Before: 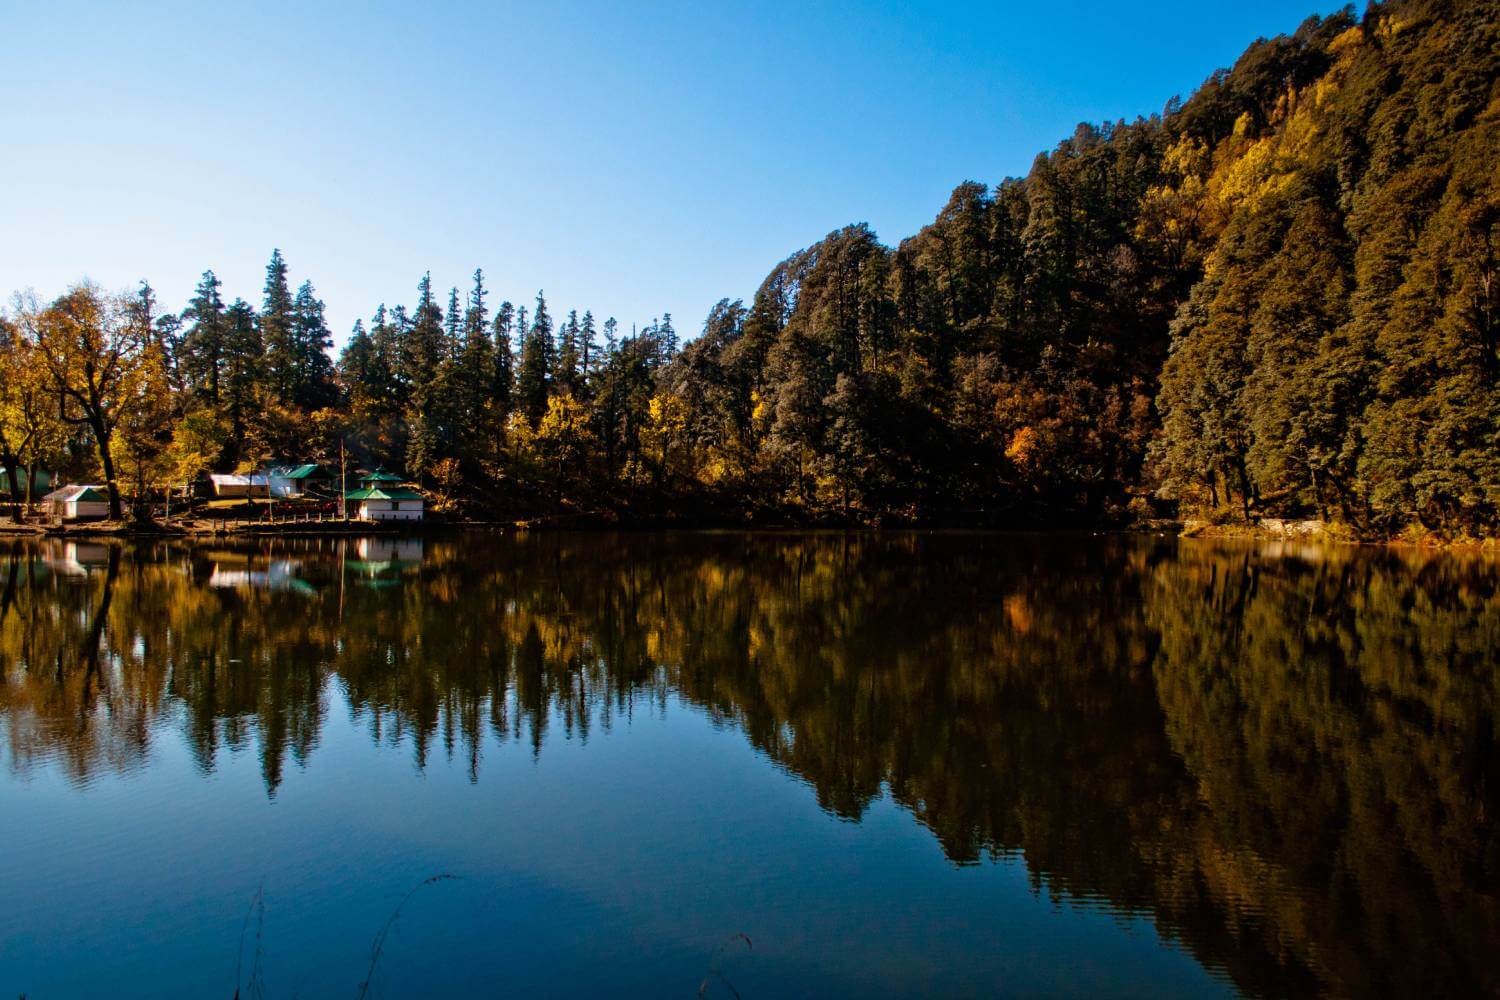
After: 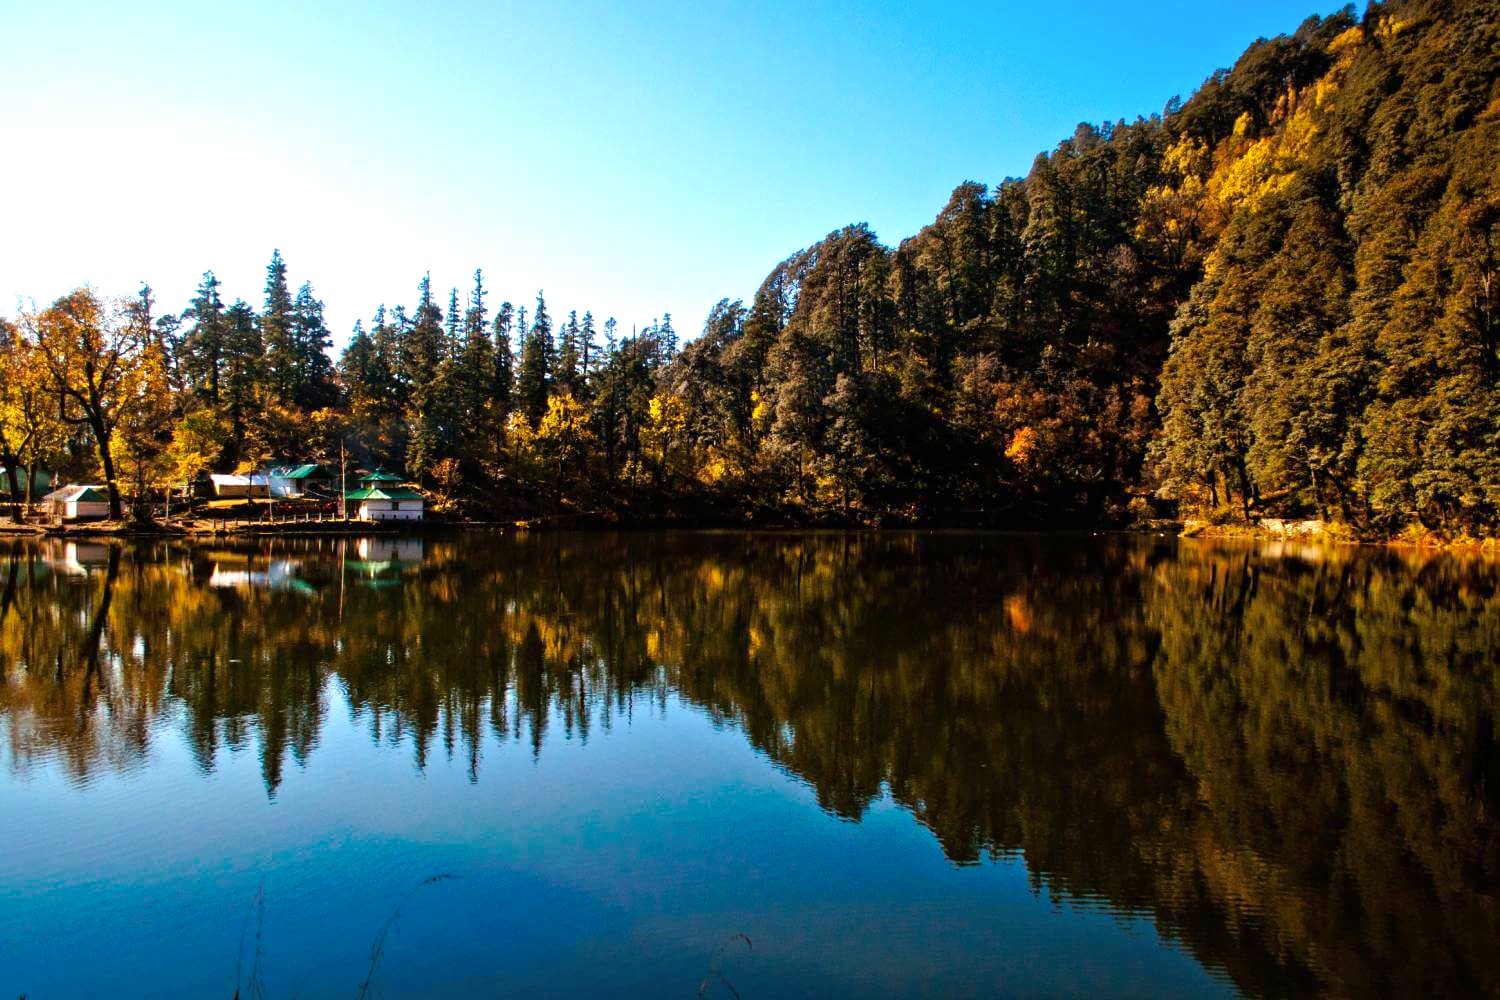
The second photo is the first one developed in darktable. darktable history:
tone curve: curves: ch0 [(0, 0) (0.003, 0.003) (0.011, 0.011) (0.025, 0.024) (0.044, 0.042) (0.069, 0.066) (0.1, 0.095) (0.136, 0.129) (0.177, 0.169) (0.224, 0.214) (0.277, 0.264) (0.335, 0.319) (0.399, 0.38) (0.468, 0.446) (0.543, 0.558) (0.623, 0.636) (0.709, 0.719) (0.801, 0.807) (0.898, 0.901) (1, 1)], preserve colors none
exposure: exposure 0.74 EV, compensate highlight preservation false
